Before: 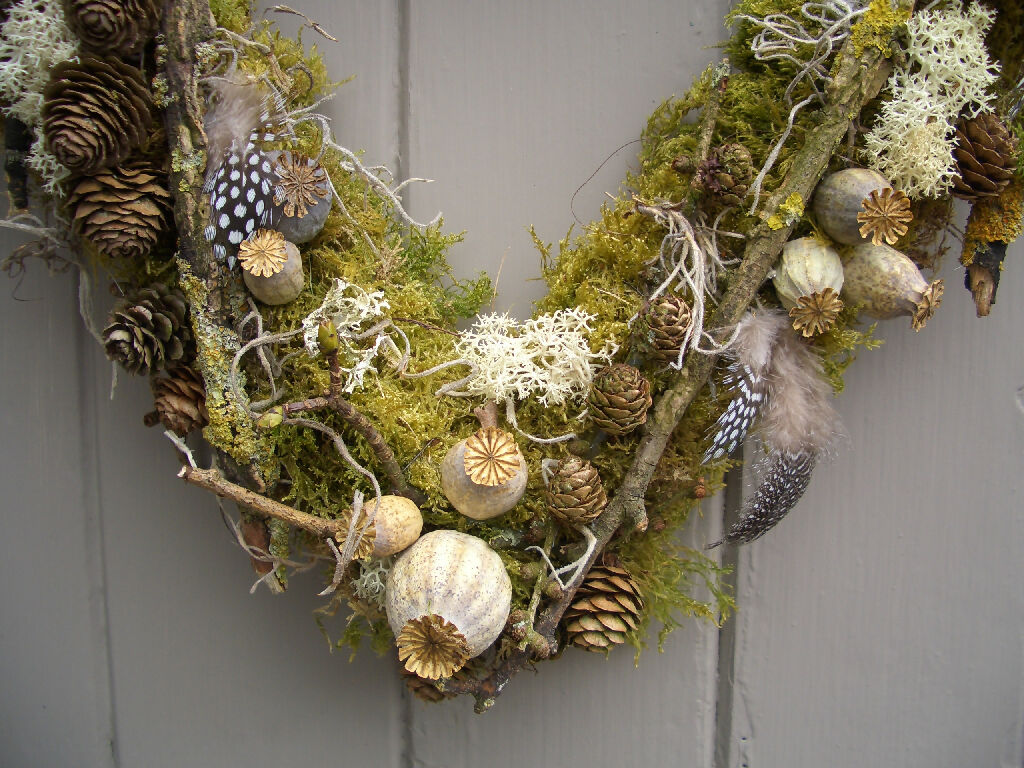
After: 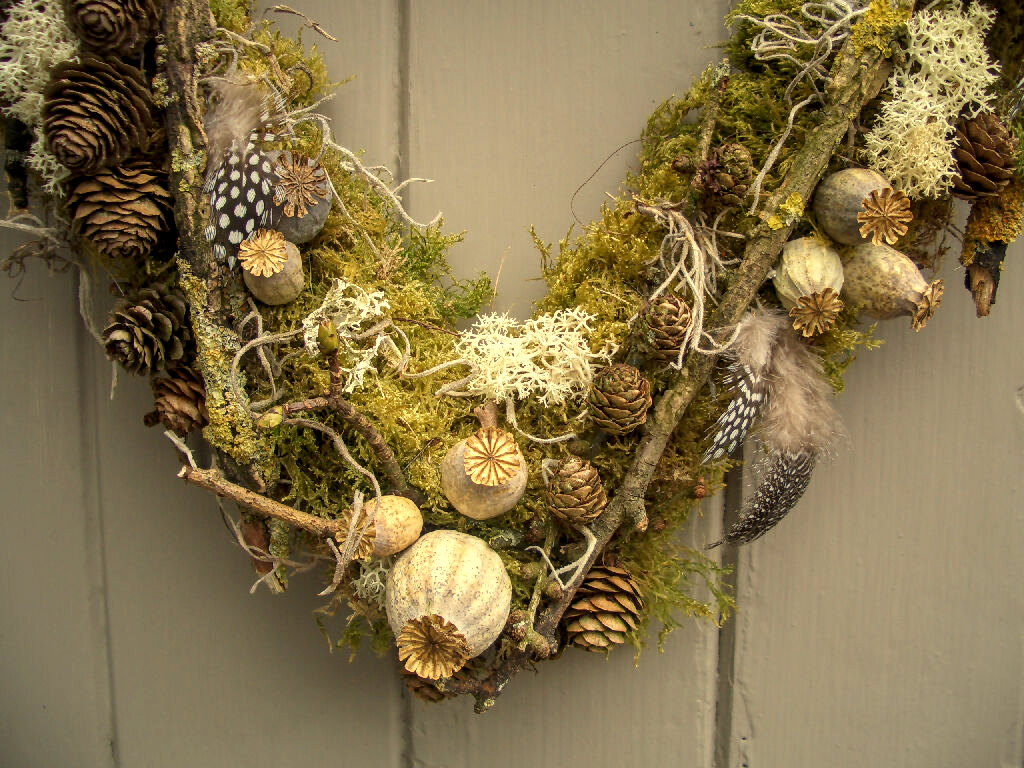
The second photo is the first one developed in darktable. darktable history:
white balance: red 1.08, blue 0.791
local contrast: detail 130%
